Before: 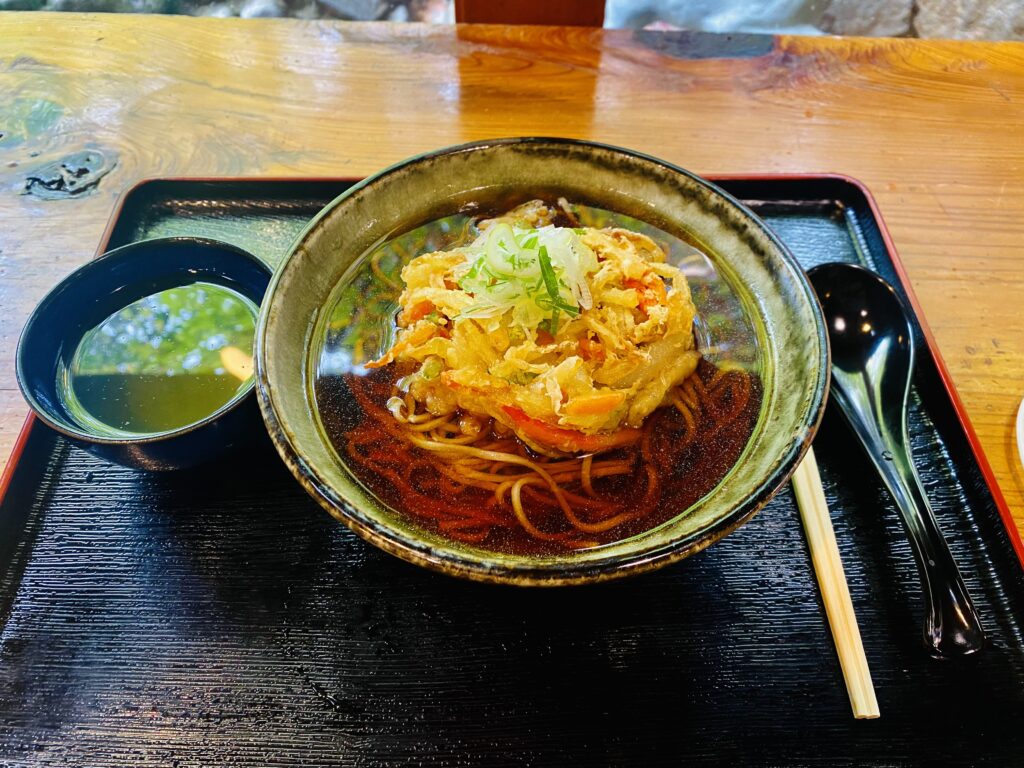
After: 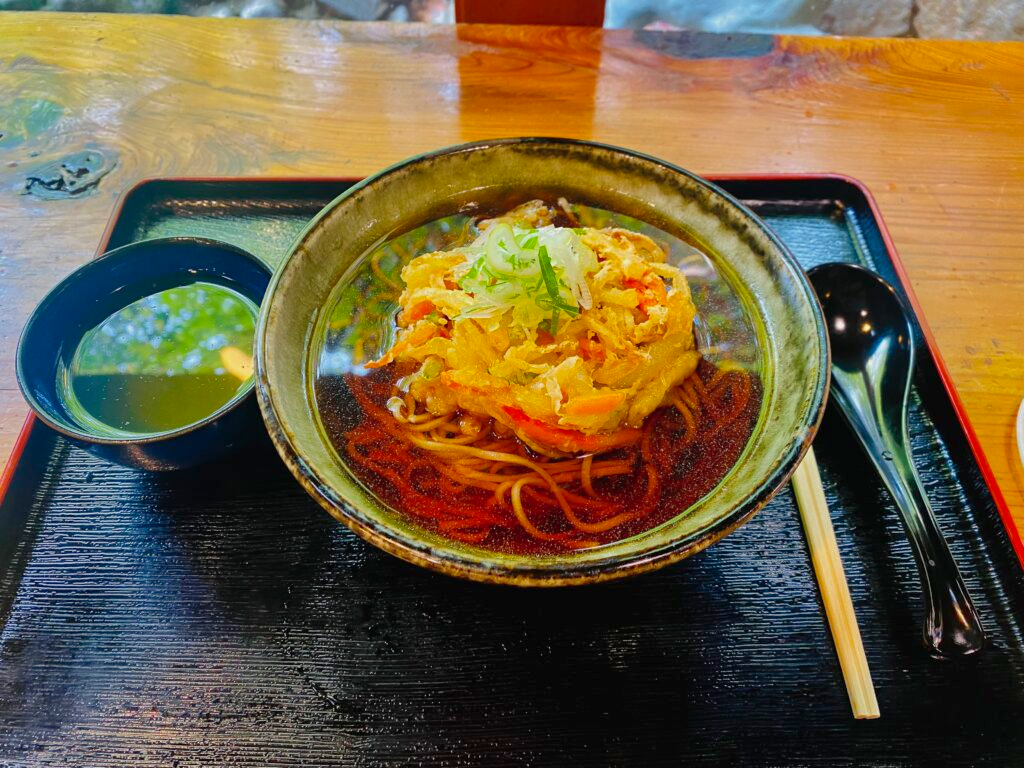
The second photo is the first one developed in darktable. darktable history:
shadows and highlights: highlights -59.93
